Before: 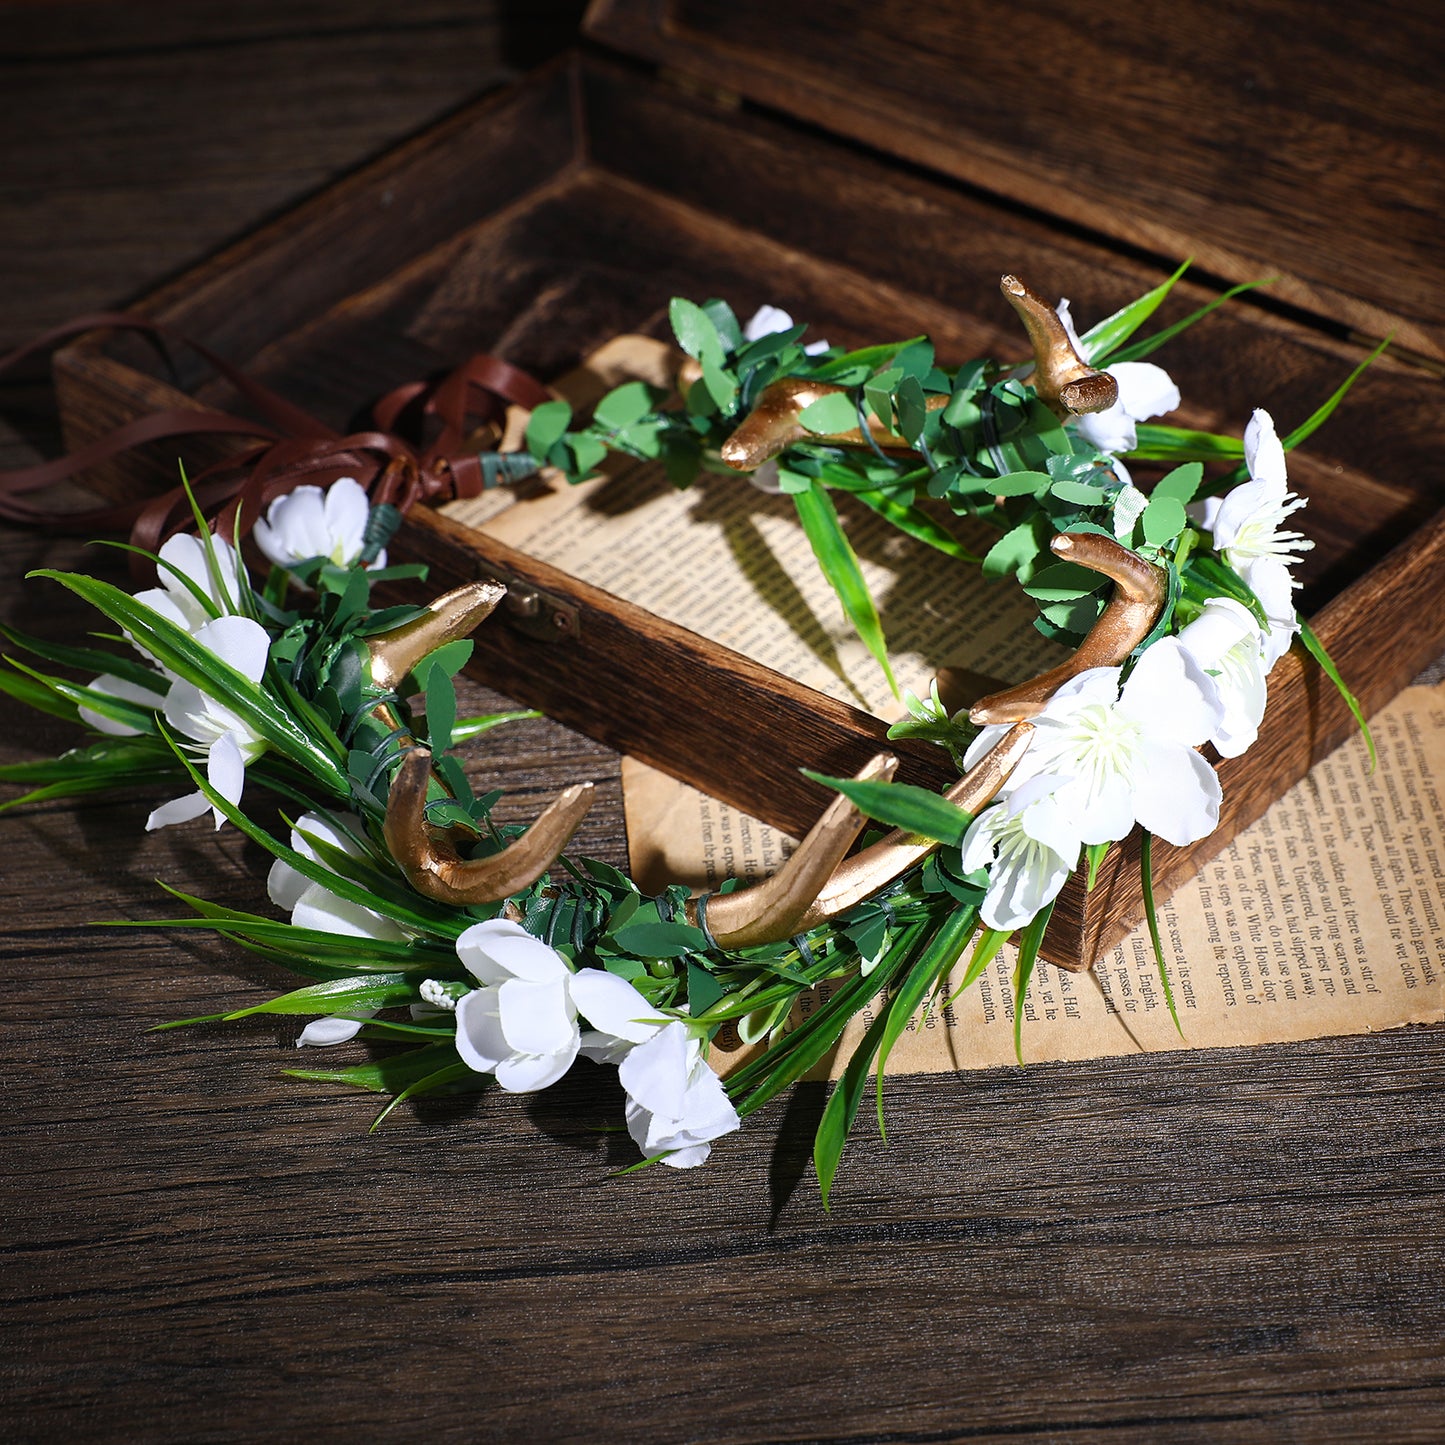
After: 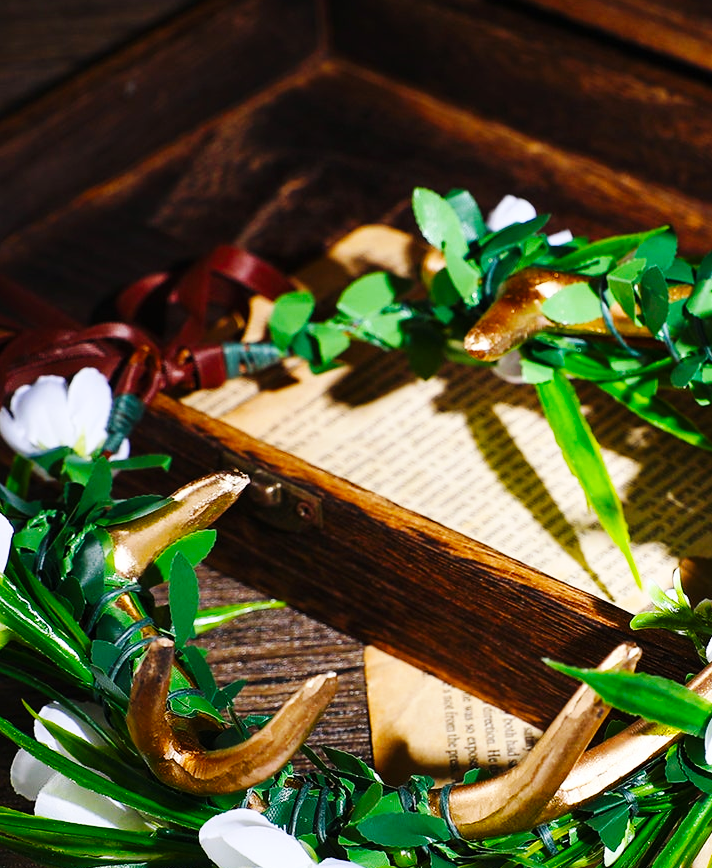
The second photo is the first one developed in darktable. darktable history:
color balance rgb: perceptual saturation grading › global saturation 30%, global vibrance 10%
base curve: curves: ch0 [(0, 0) (0.032, 0.025) (0.121, 0.166) (0.206, 0.329) (0.605, 0.79) (1, 1)], preserve colors none
crop: left 17.835%, top 7.675%, right 32.881%, bottom 32.213%
